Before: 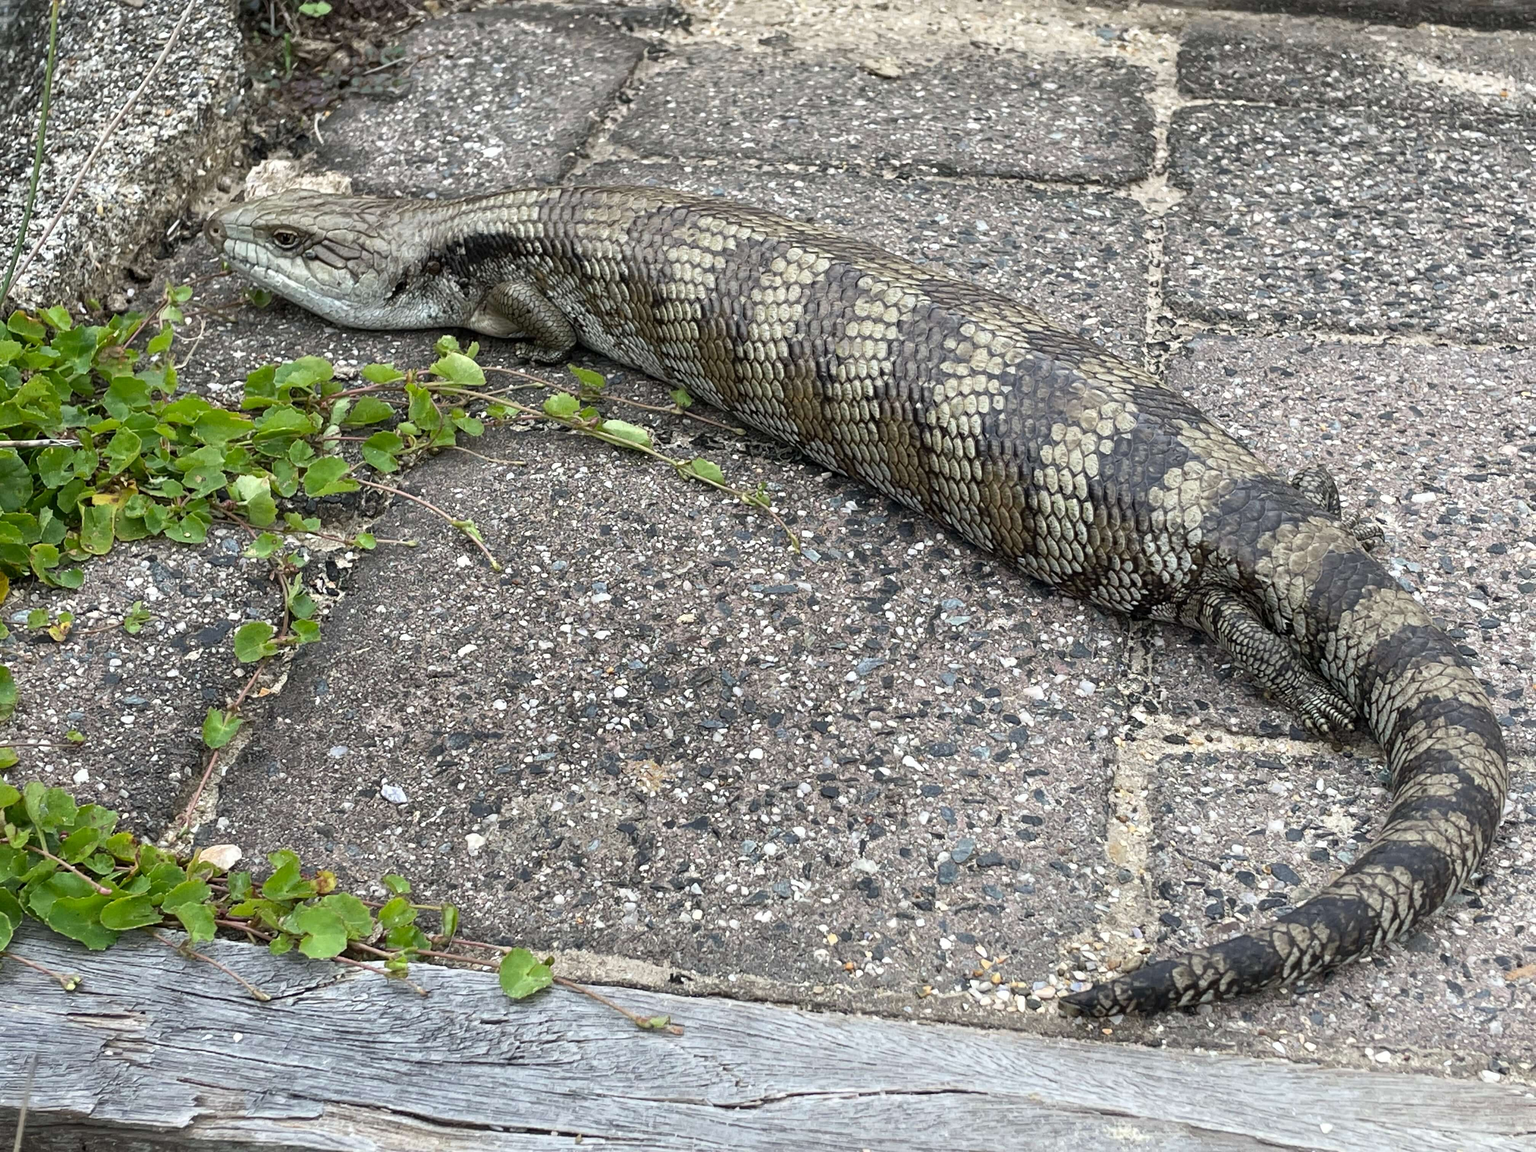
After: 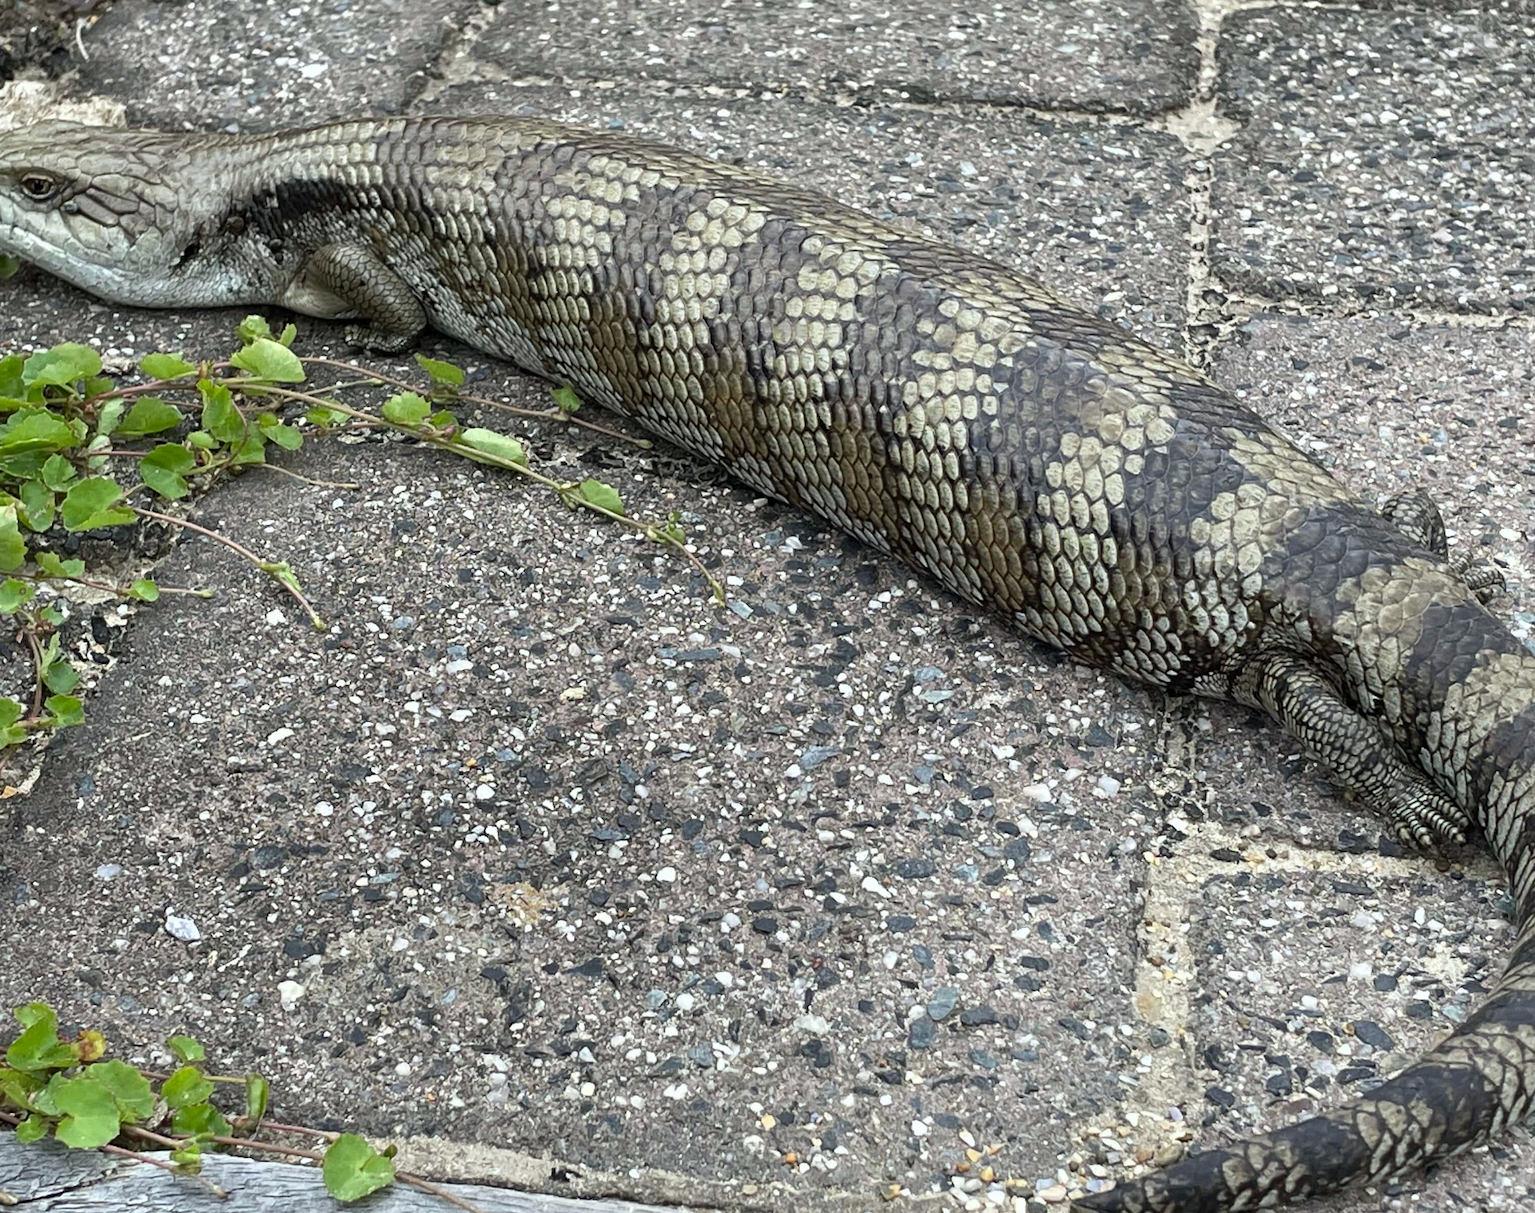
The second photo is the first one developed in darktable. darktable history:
crop: left 16.768%, top 8.653%, right 8.362%, bottom 12.485%
white balance: red 0.978, blue 0.999
